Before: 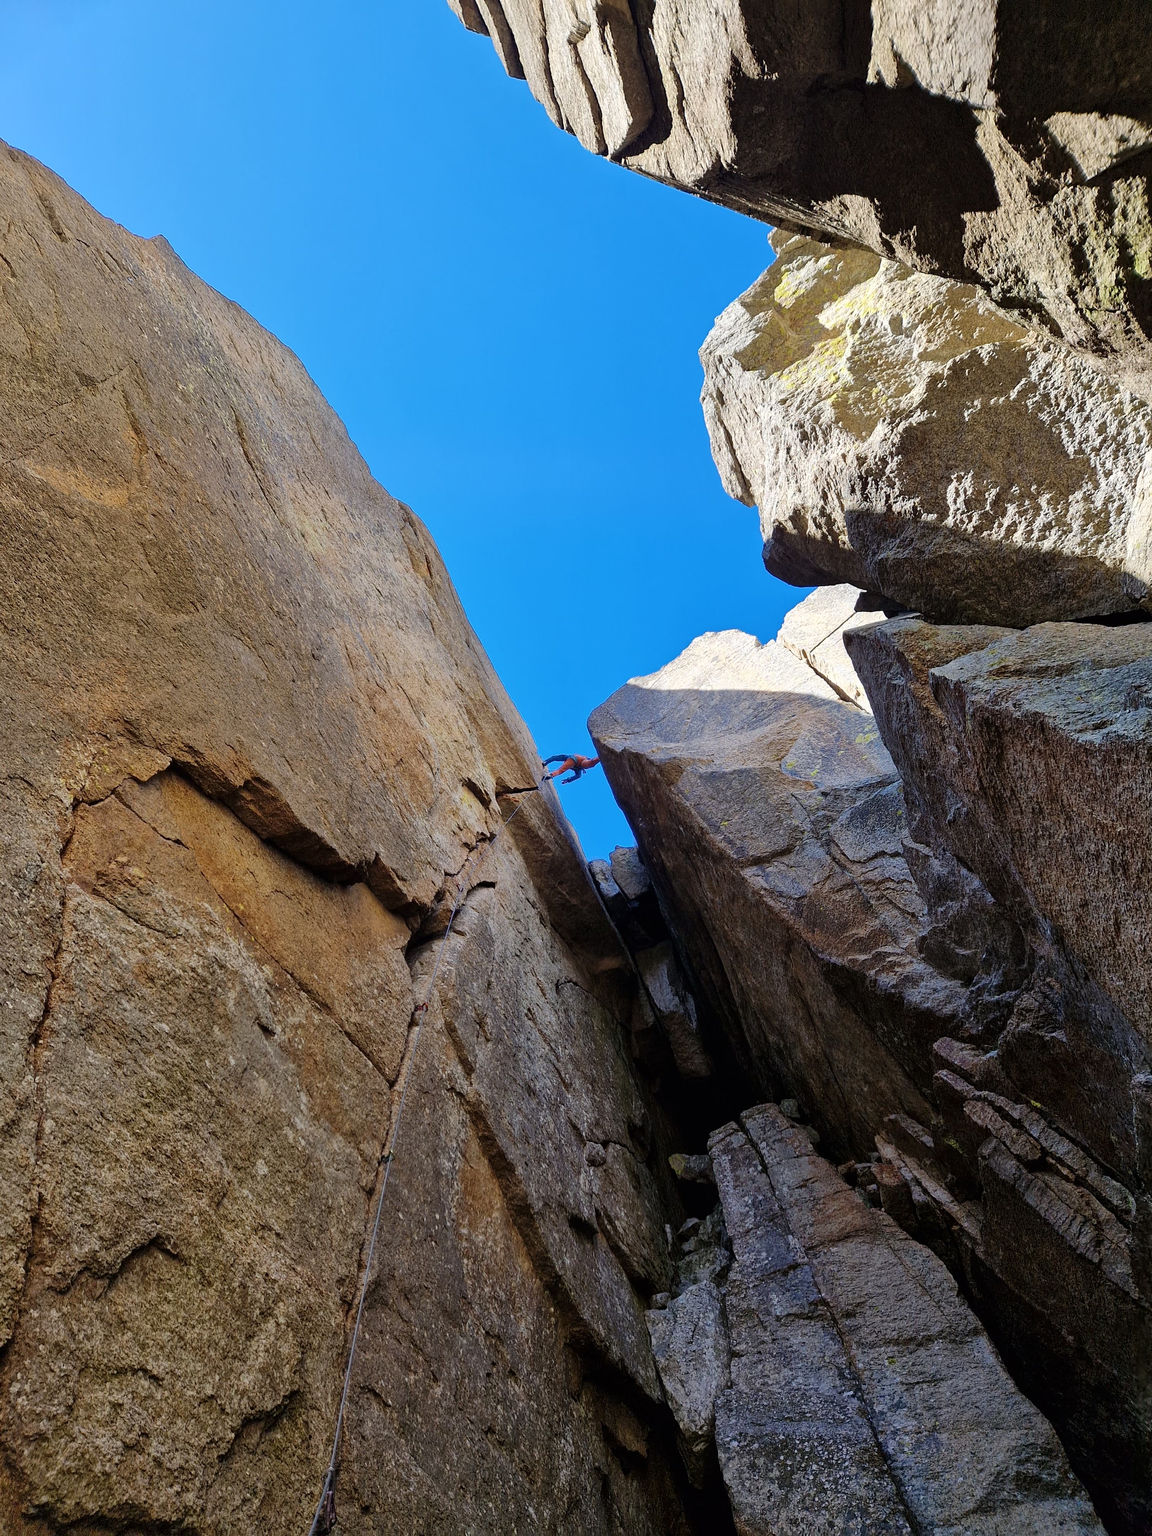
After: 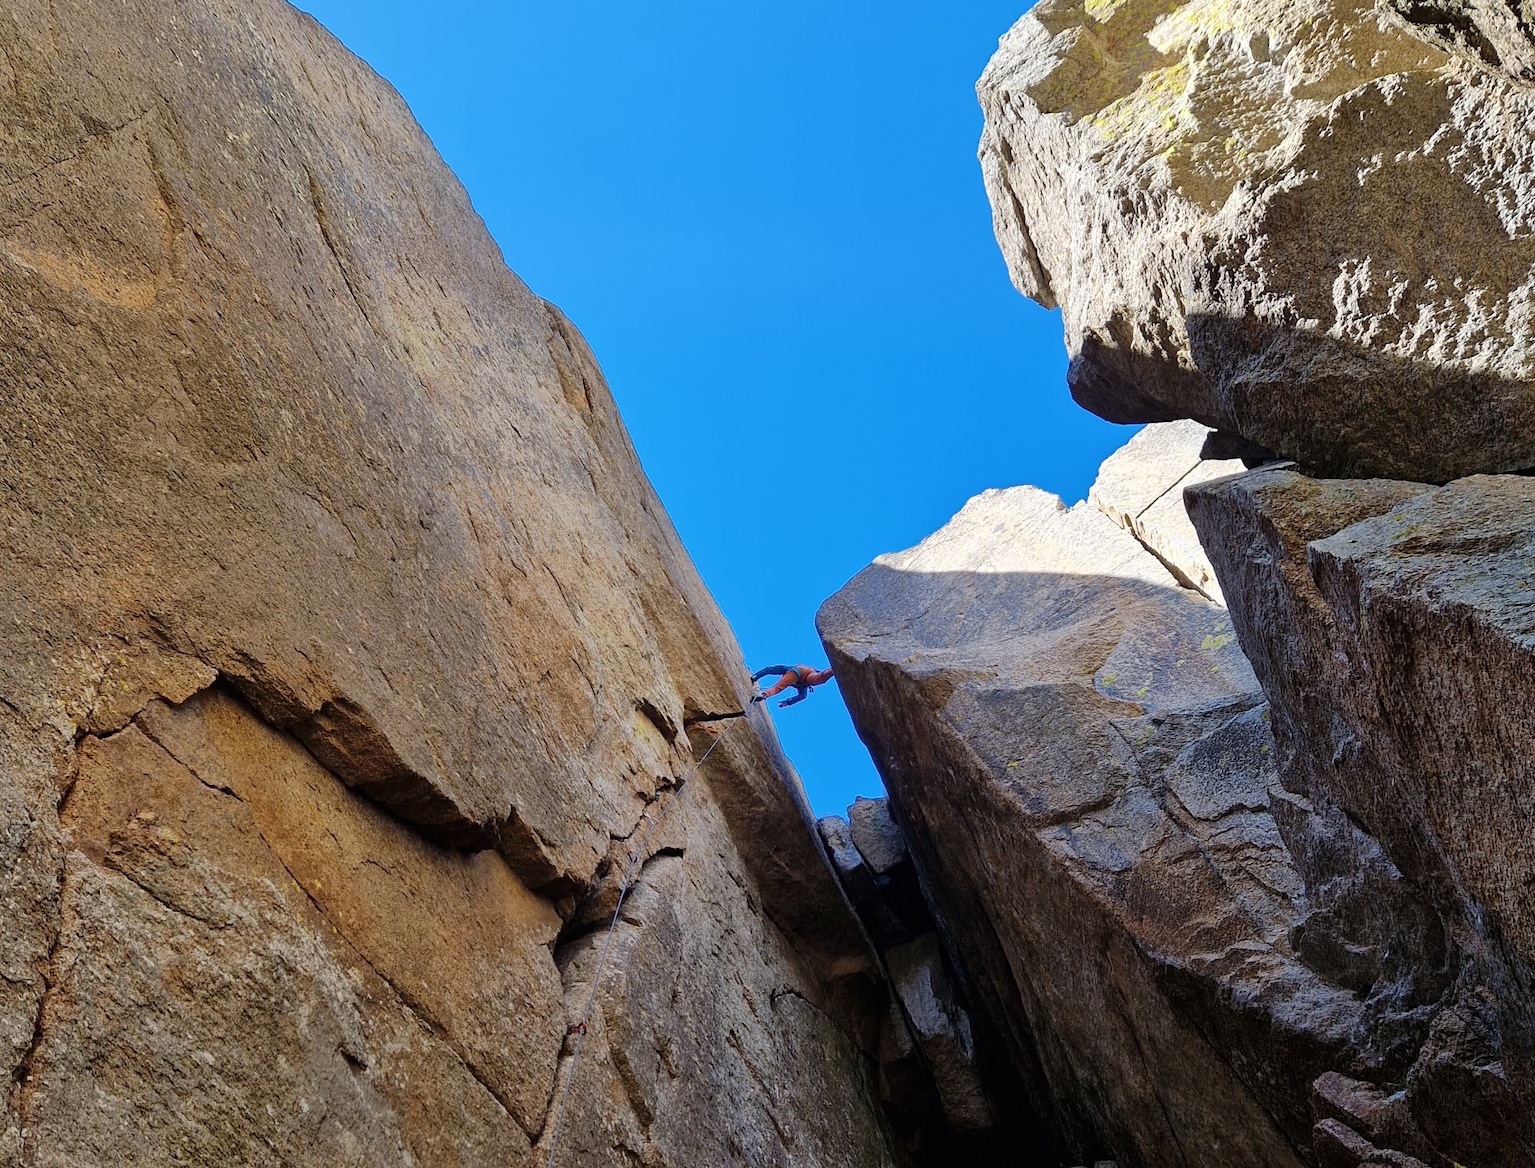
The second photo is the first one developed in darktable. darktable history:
crop: left 1.787%, top 19.029%, right 5.506%, bottom 28.051%
